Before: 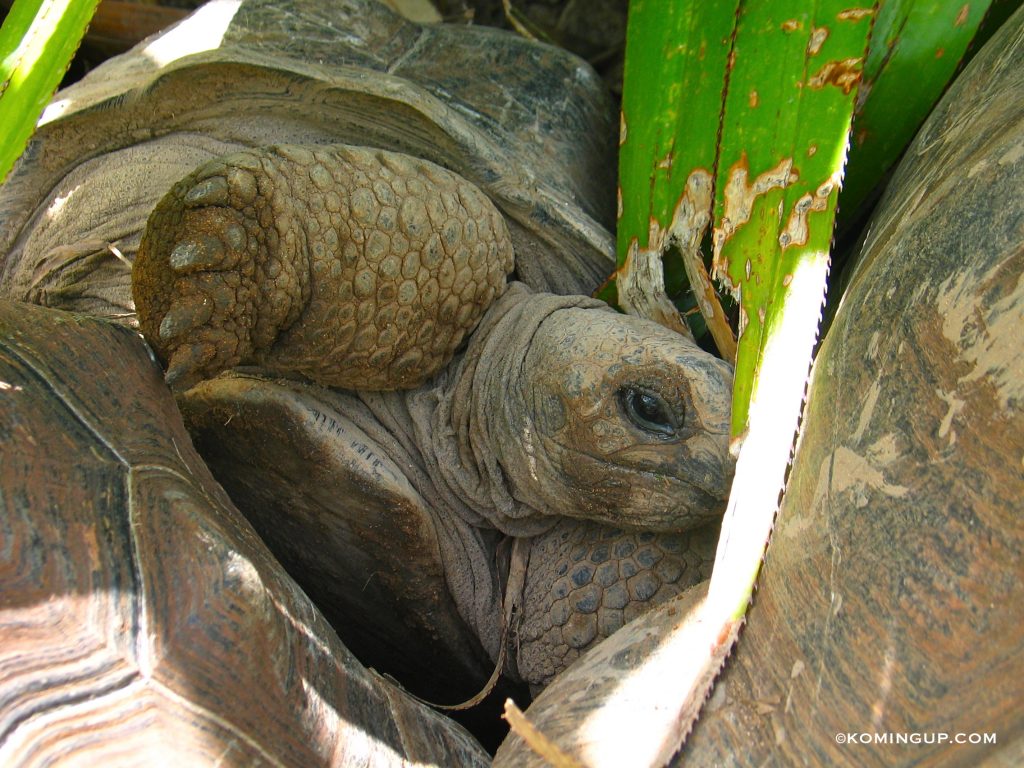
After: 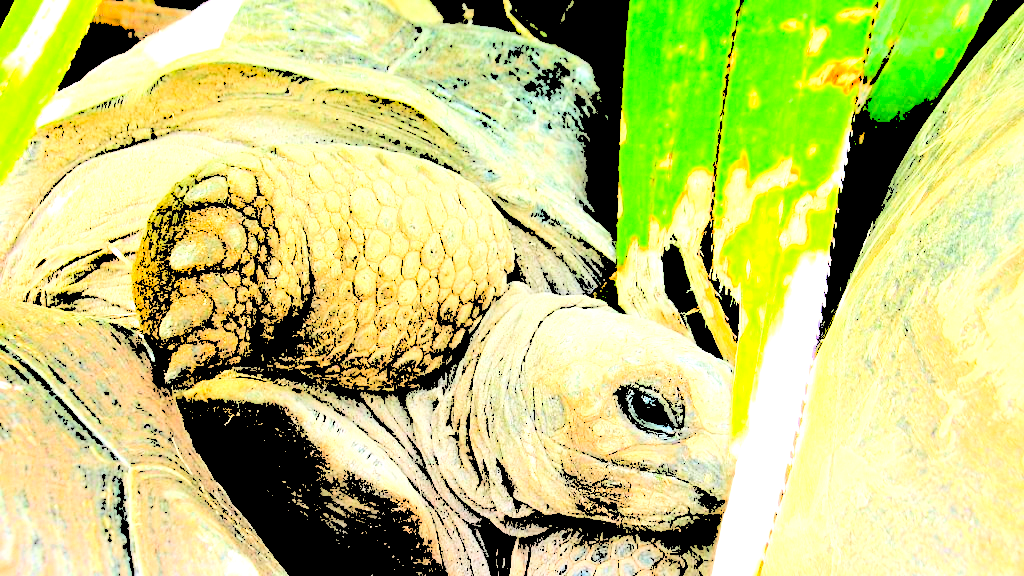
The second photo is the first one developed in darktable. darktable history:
crop: bottom 24.978%
levels: levels [0.246, 0.256, 0.506]
